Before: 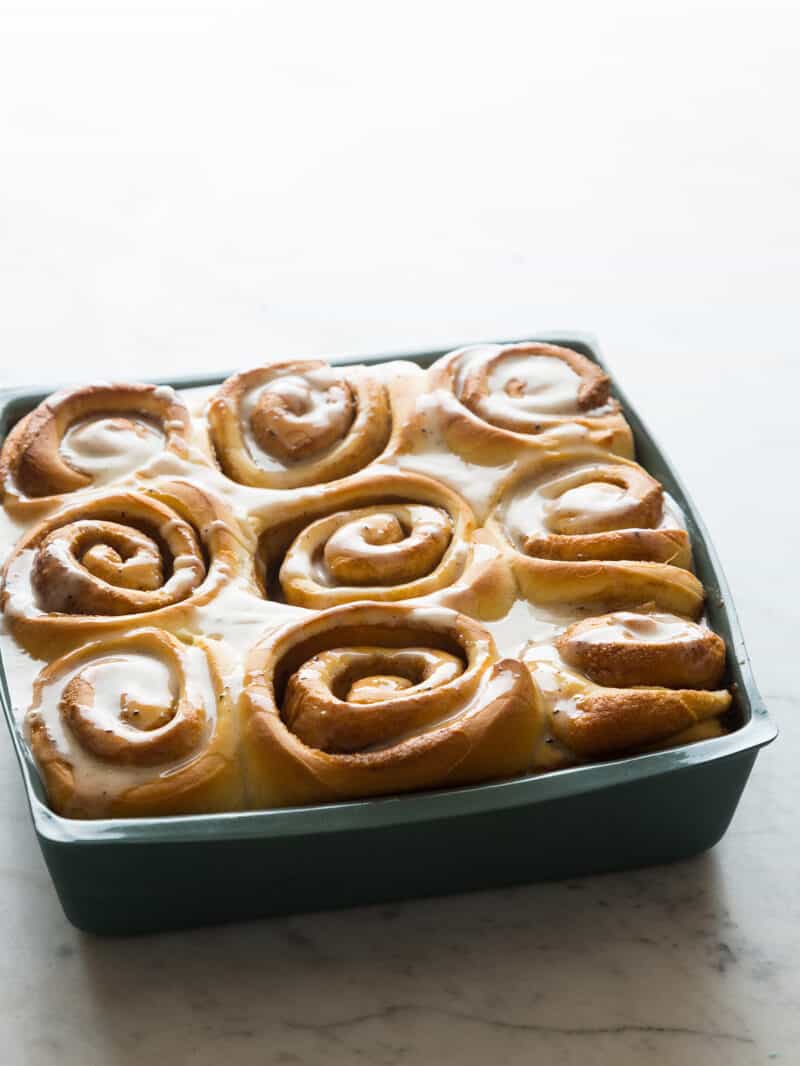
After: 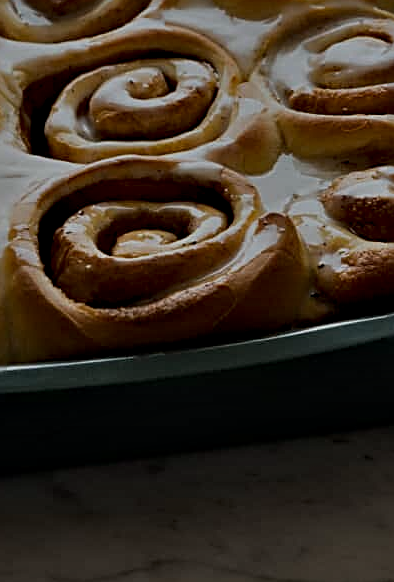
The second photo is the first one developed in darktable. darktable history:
sharpen: radius 2.535, amount 0.629
crop: left 29.444%, top 41.853%, right 21.271%, bottom 3.478%
exposure: exposure -1.966 EV, compensate exposure bias true, compensate highlight preservation false
contrast equalizer: y [[0.6 ×6], [0.55 ×6], [0 ×6], [0 ×6], [0 ×6]]
